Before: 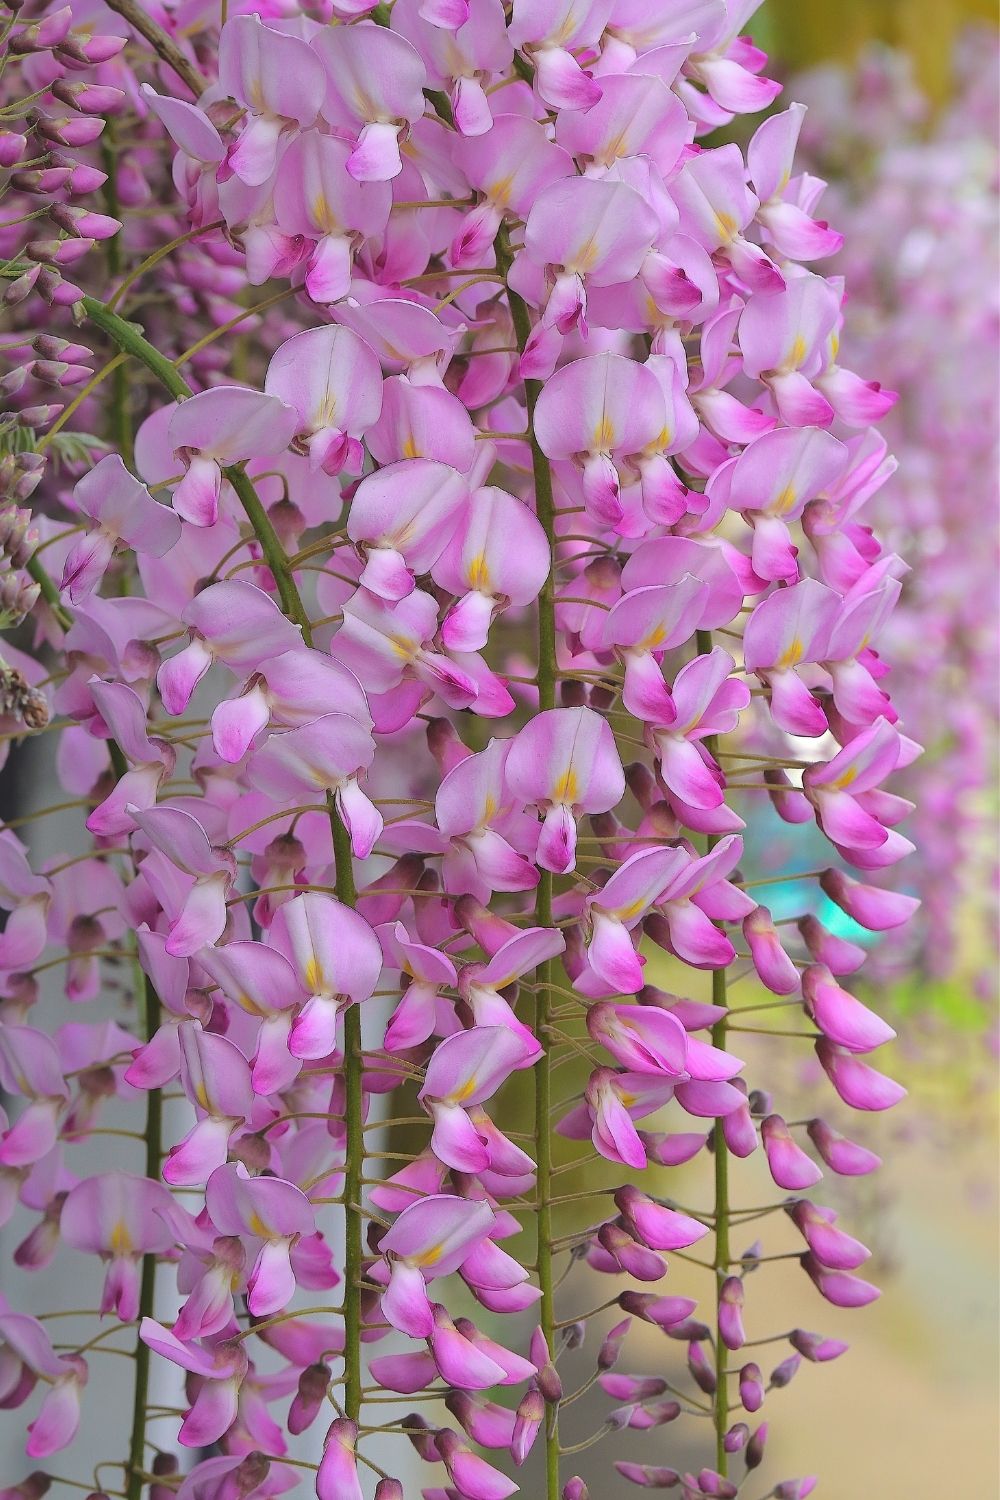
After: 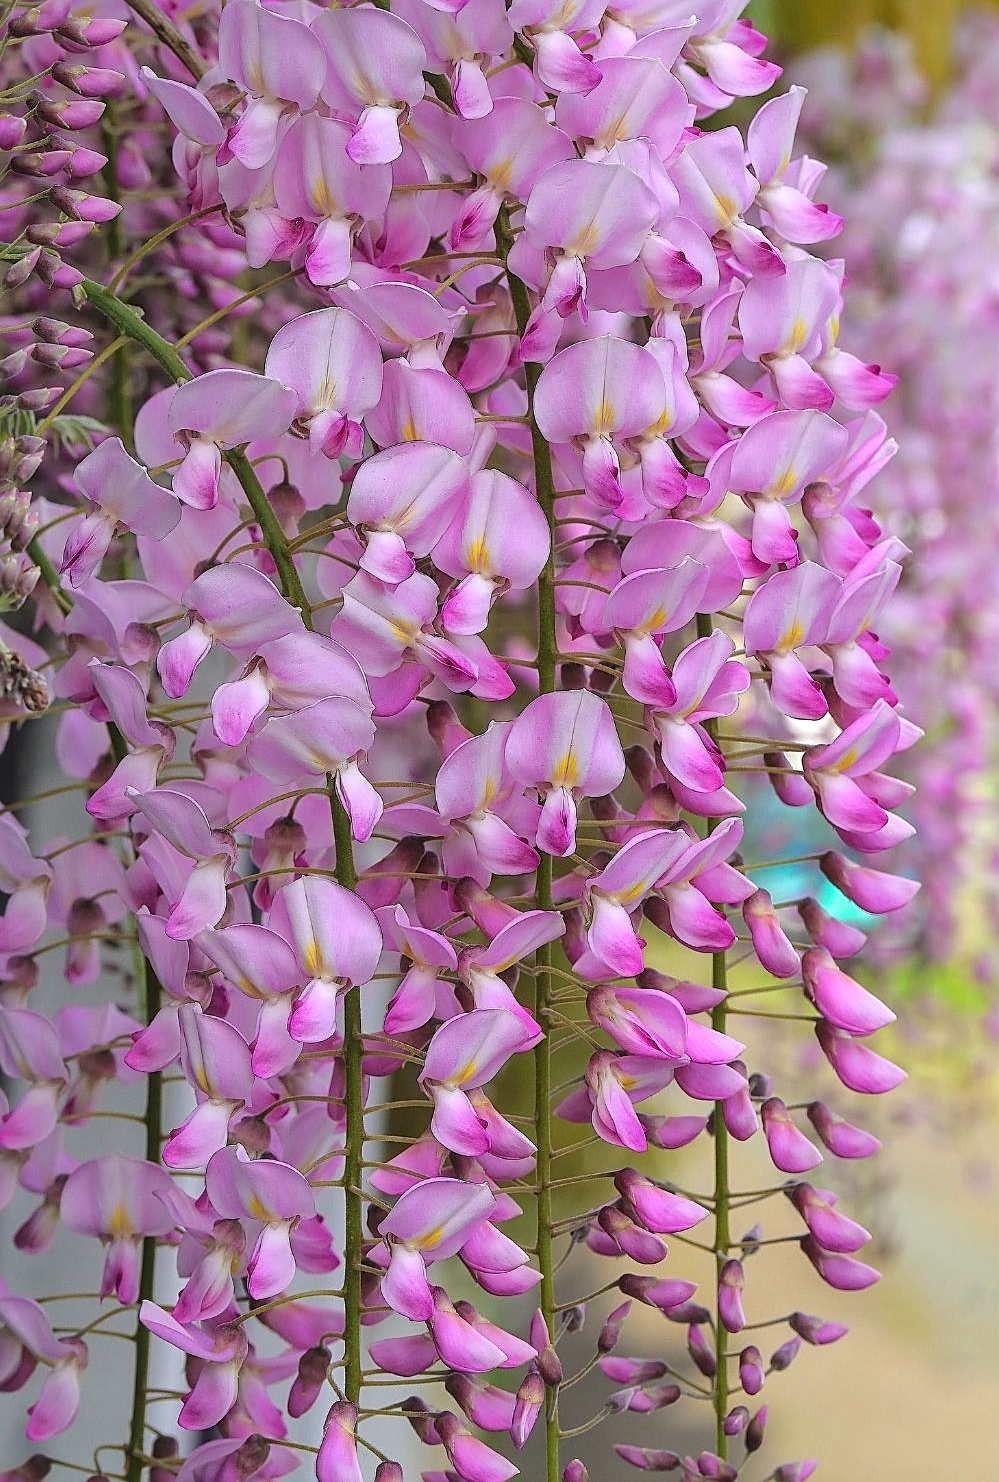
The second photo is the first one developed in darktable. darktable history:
local contrast: detail 130%
sharpen: on, module defaults
crop: top 1.156%, right 0.004%
